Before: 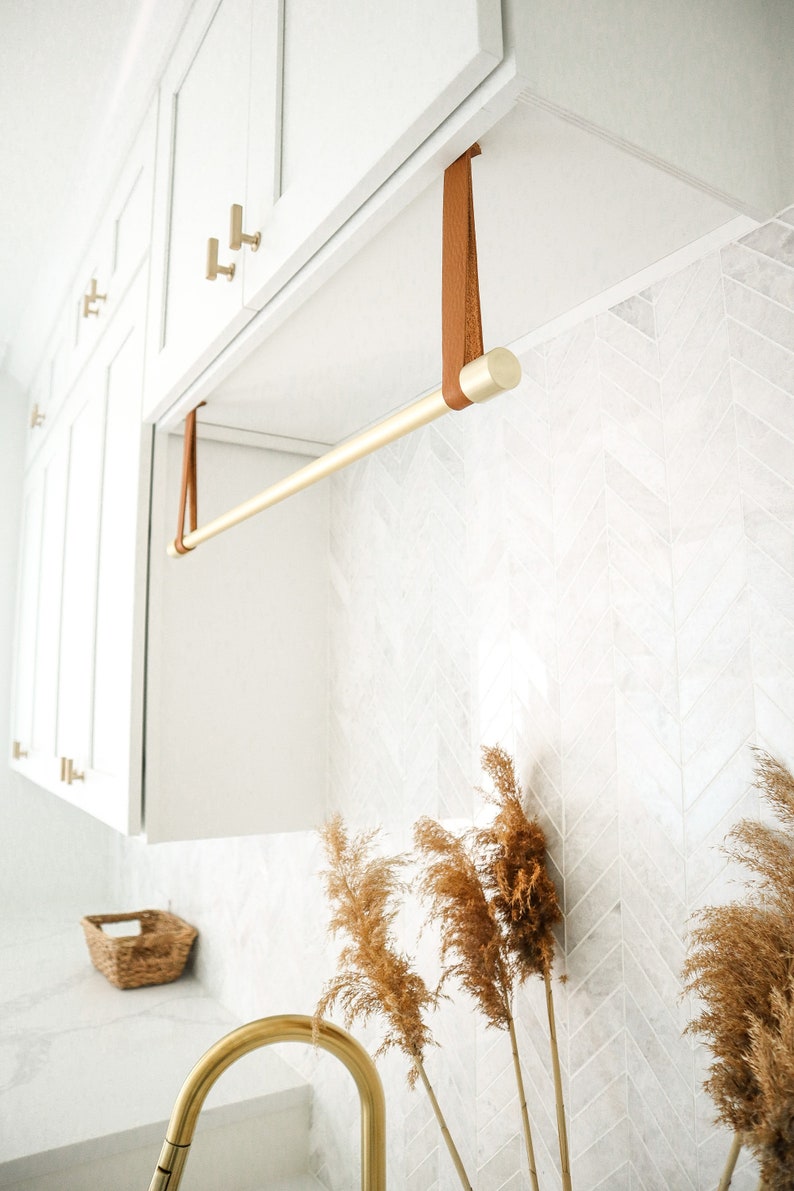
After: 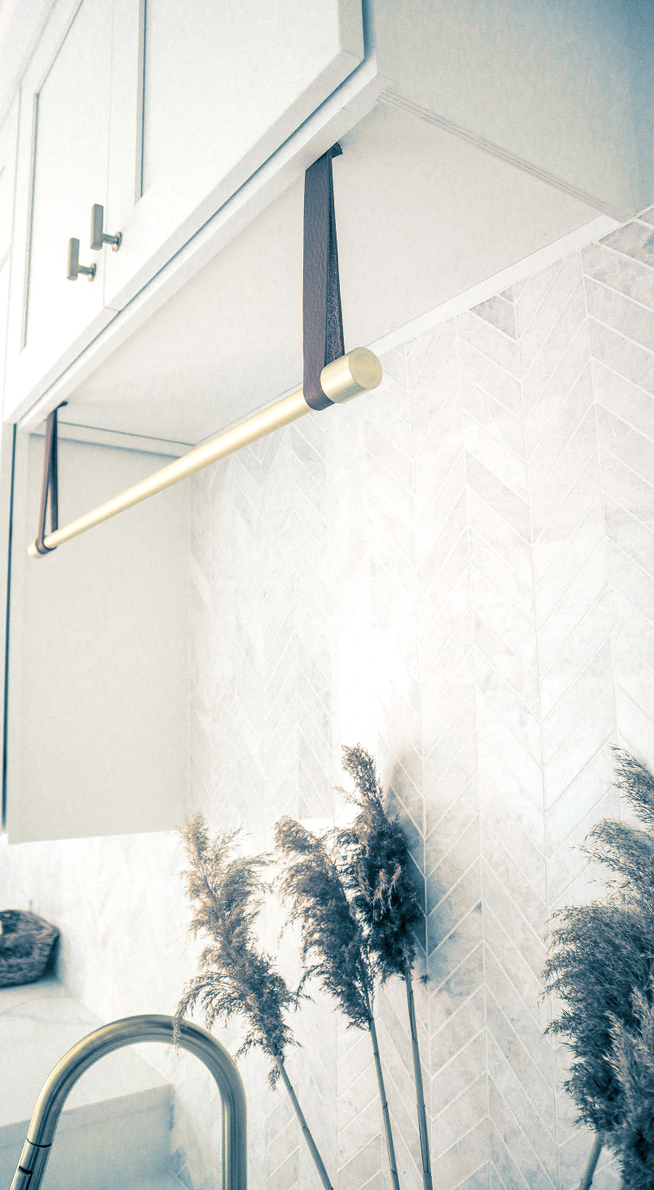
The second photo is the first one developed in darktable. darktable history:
local contrast: on, module defaults
crop: left 17.582%, bottom 0.031%
split-toning: shadows › hue 212.4°, balance -70
